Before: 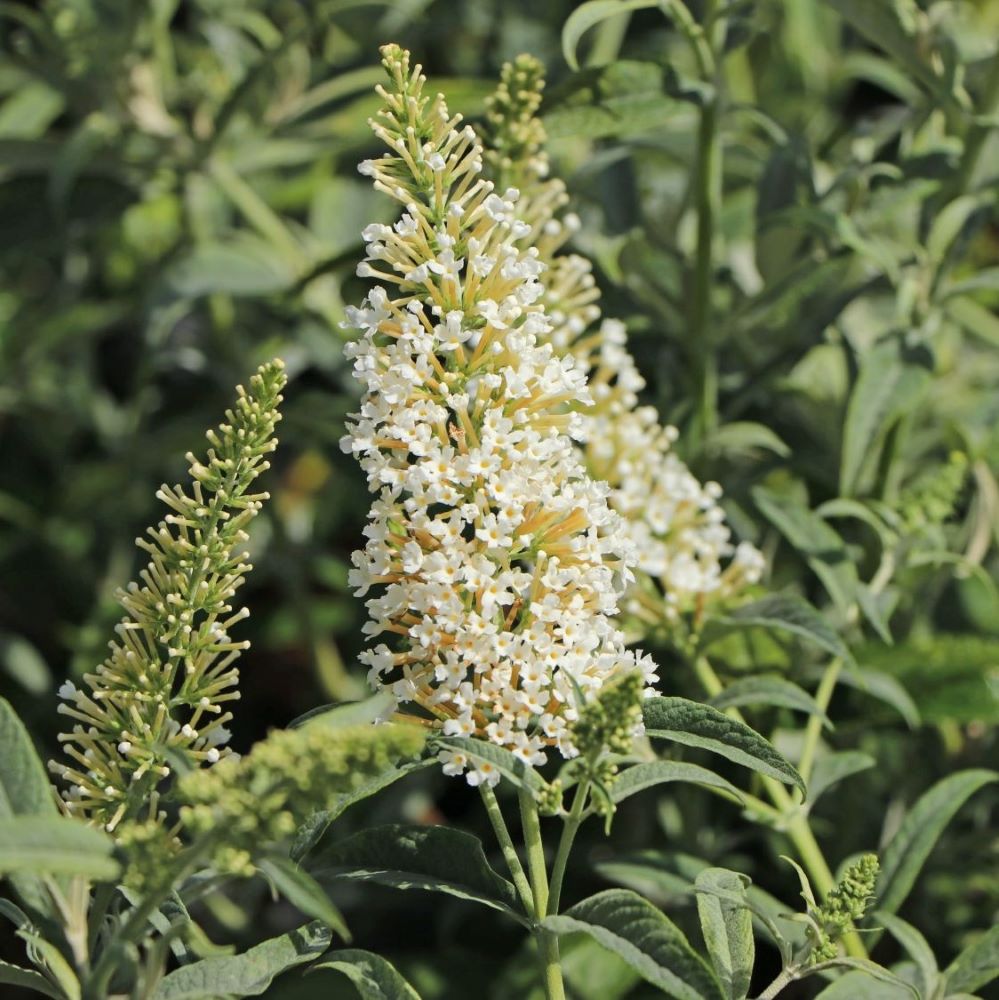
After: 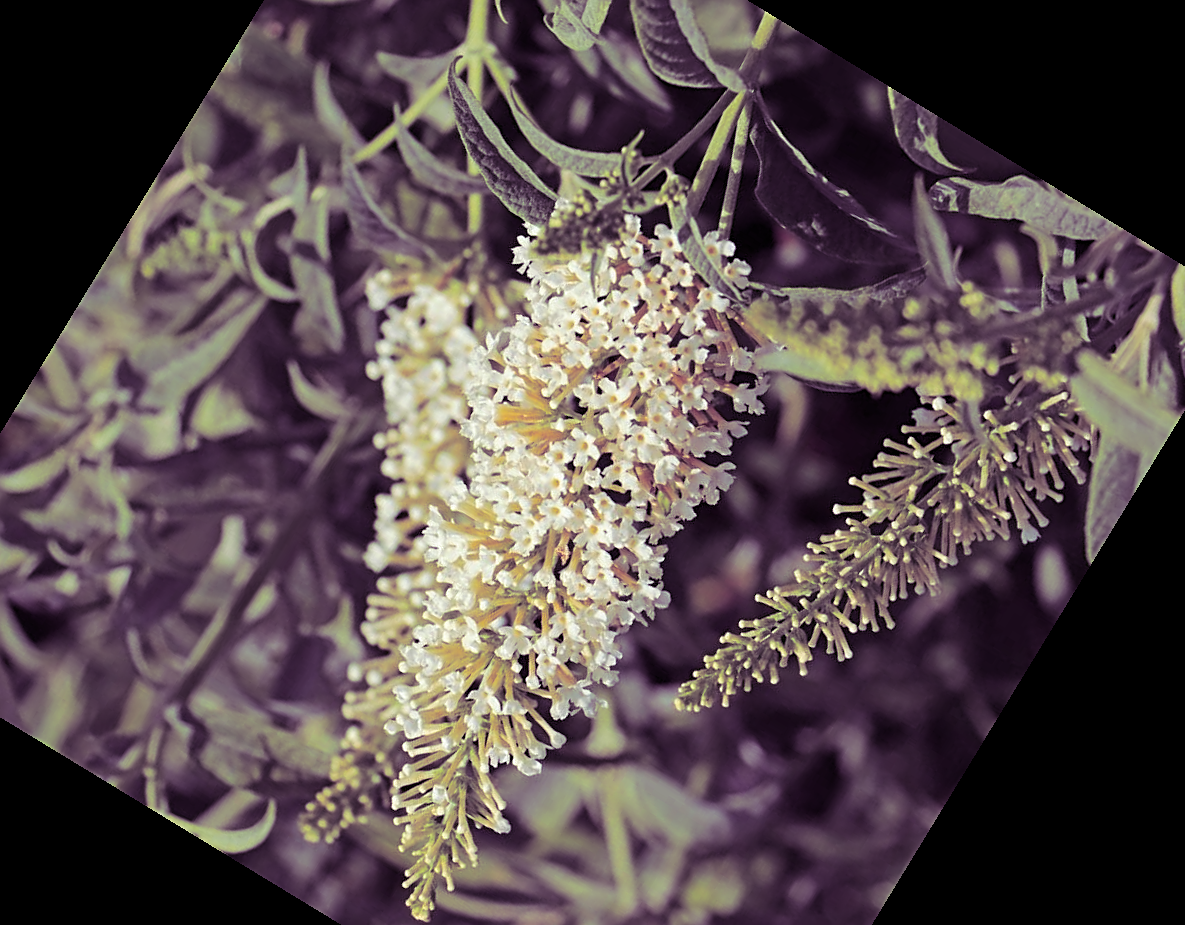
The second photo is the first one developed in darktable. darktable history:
crop and rotate: angle 148.68°, left 9.111%, top 15.603%, right 4.588%, bottom 17.041%
sharpen: on, module defaults
split-toning: shadows › hue 277.2°, shadows › saturation 0.74
